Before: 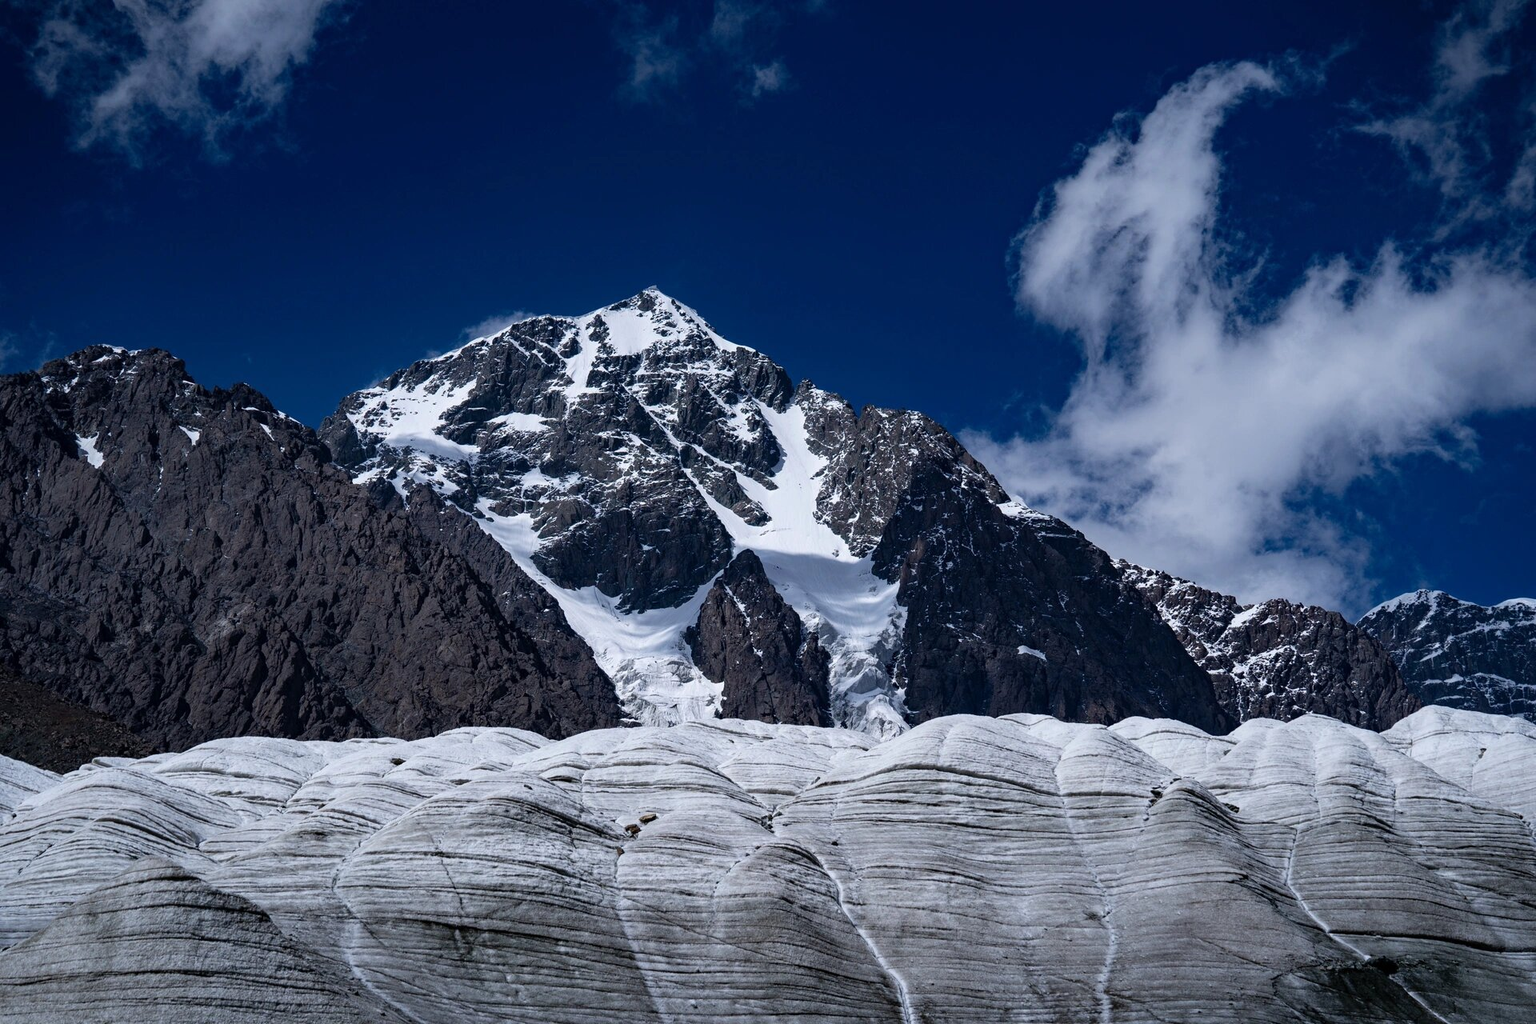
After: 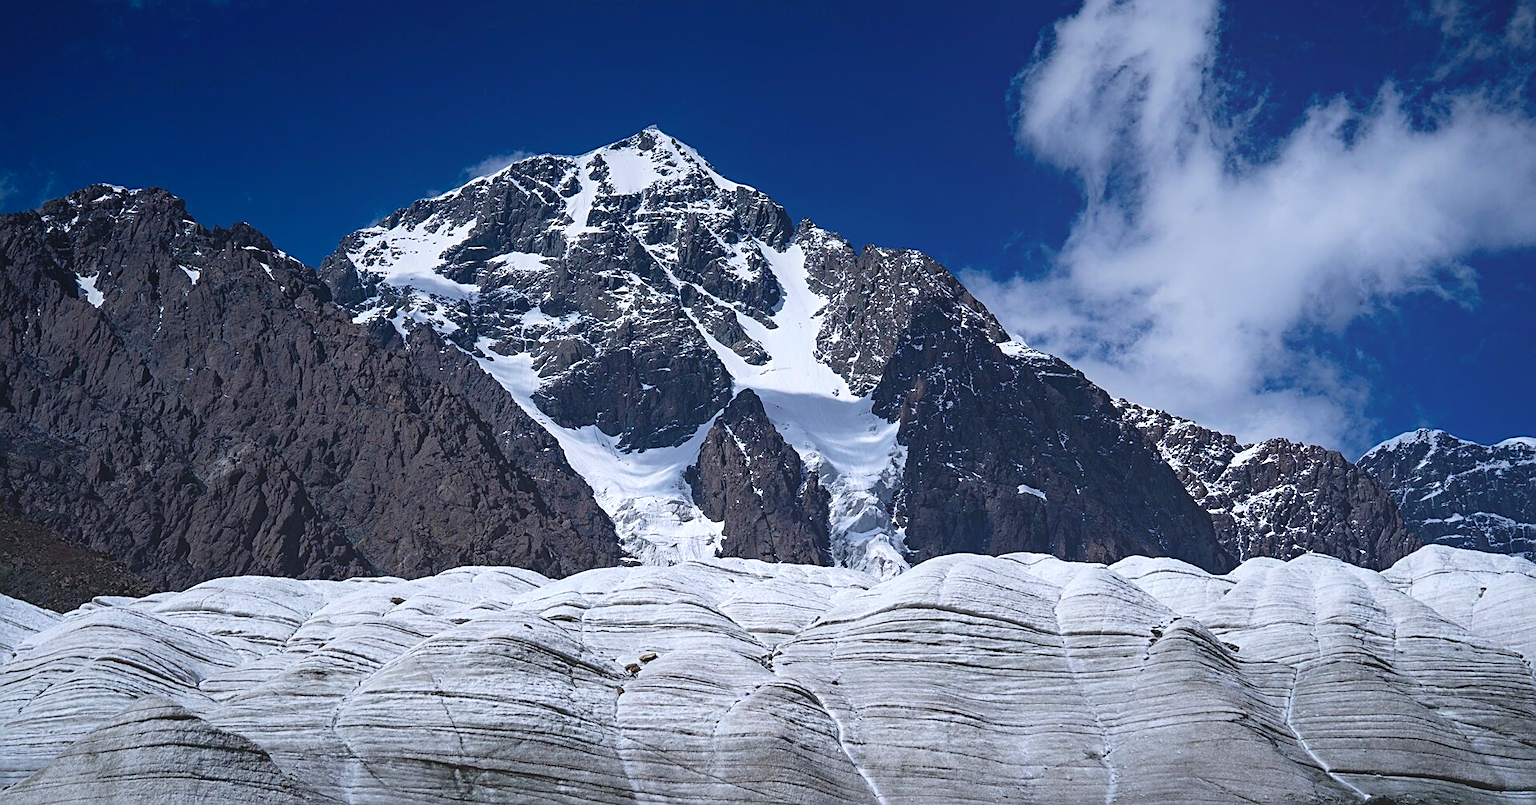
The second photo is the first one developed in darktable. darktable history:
exposure: black level correction 0, exposure 0.7 EV, compensate exposure bias true, compensate highlight preservation false
sharpen: on, module defaults
crop and rotate: top 15.774%, bottom 5.506%
local contrast: detail 69%
